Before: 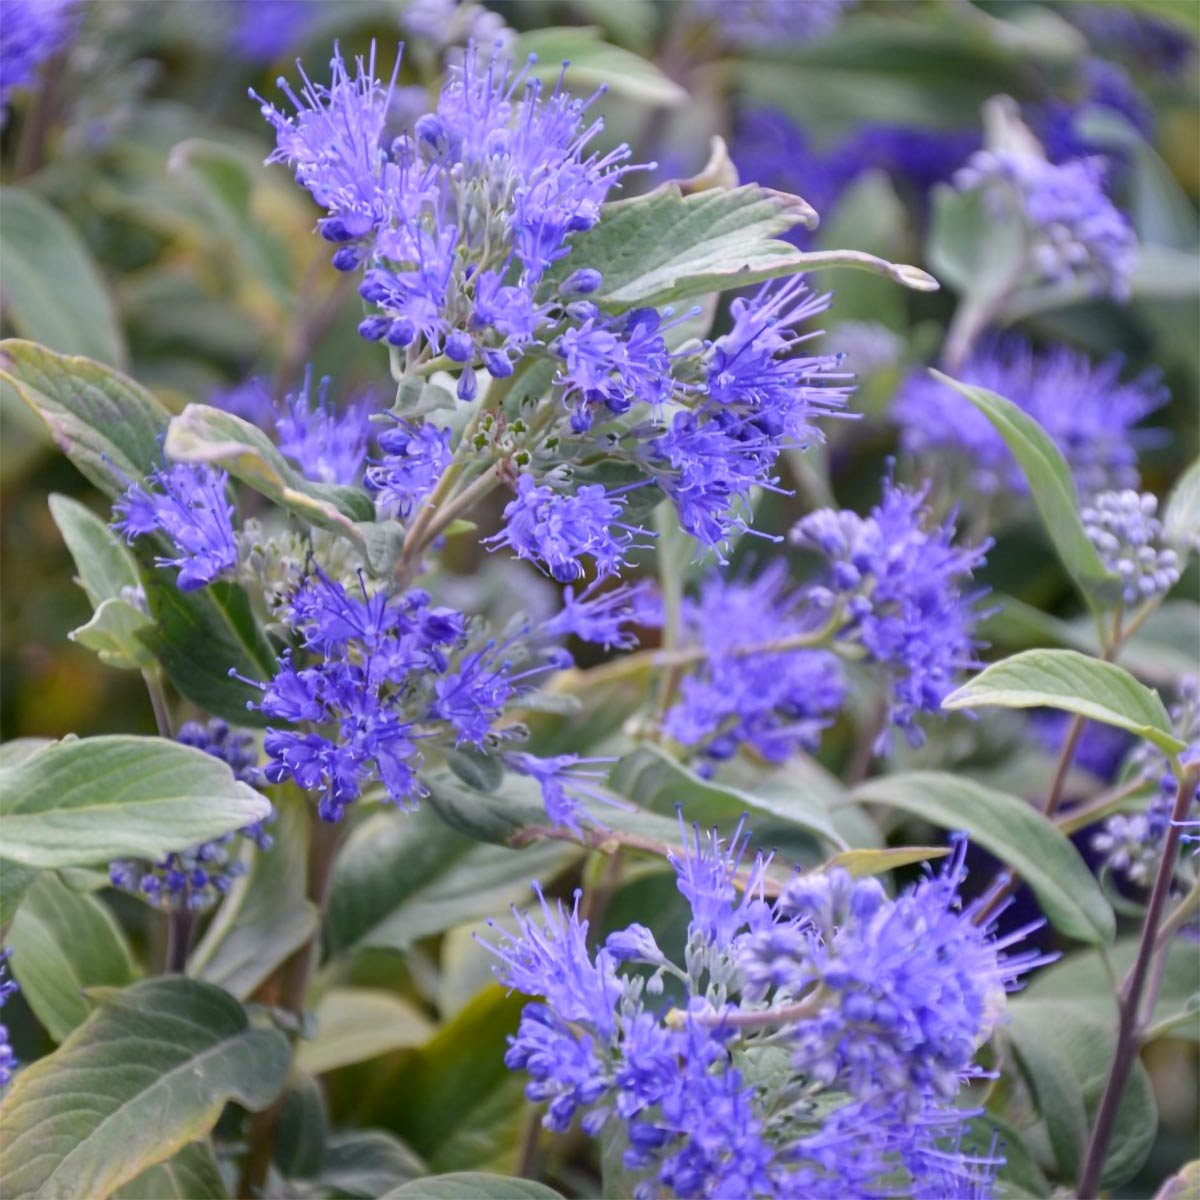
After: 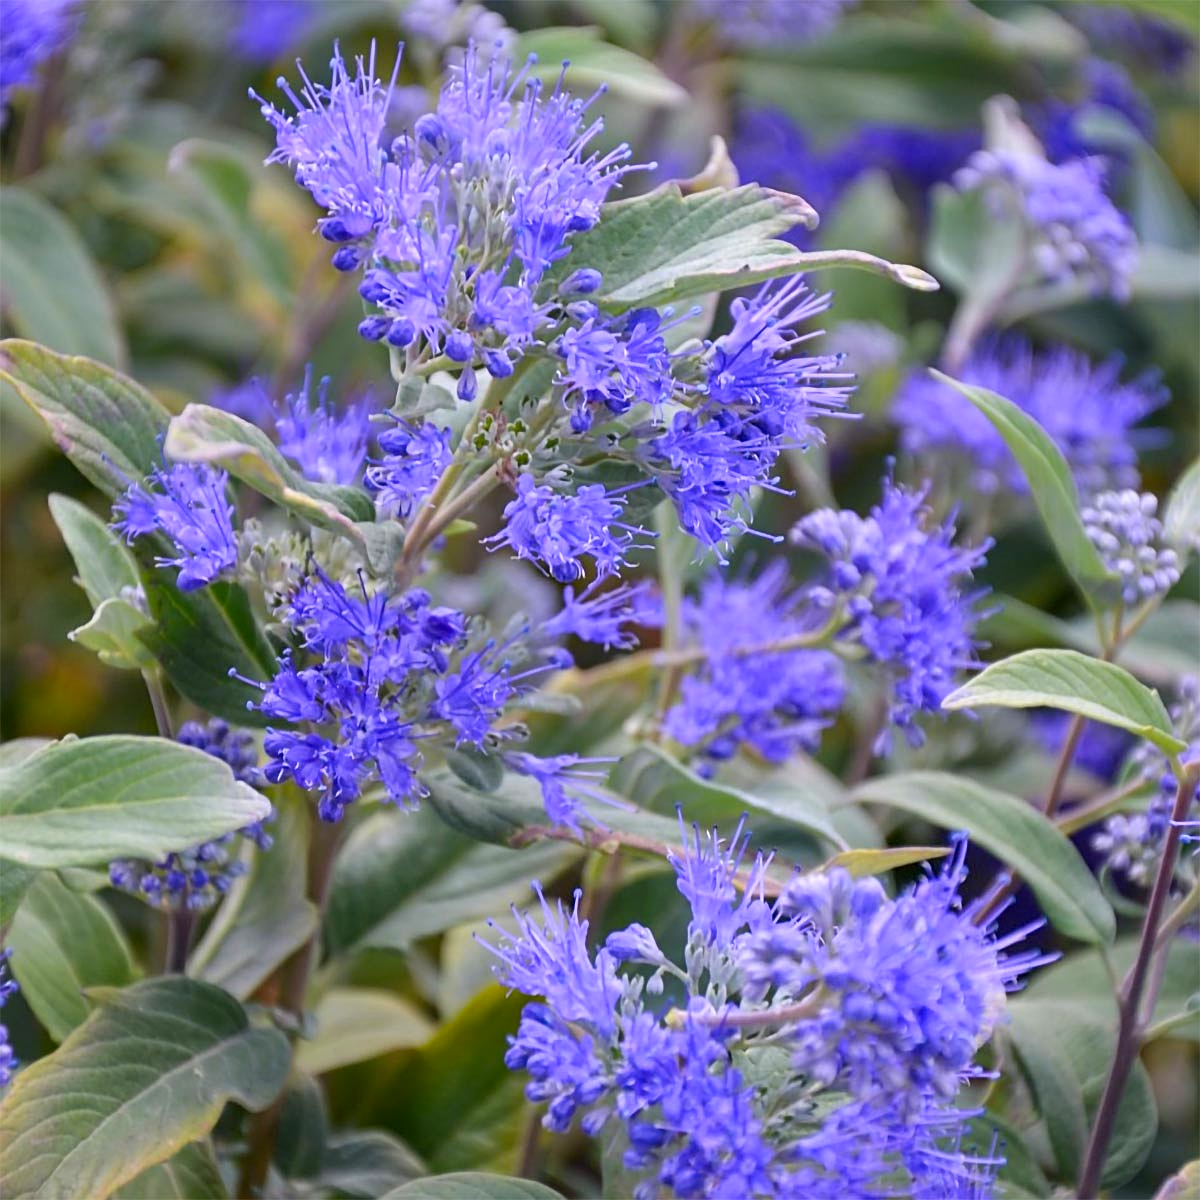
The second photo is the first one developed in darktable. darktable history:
contrast brightness saturation: contrast 0.04, saturation 0.16
sharpen: on, module defaults
